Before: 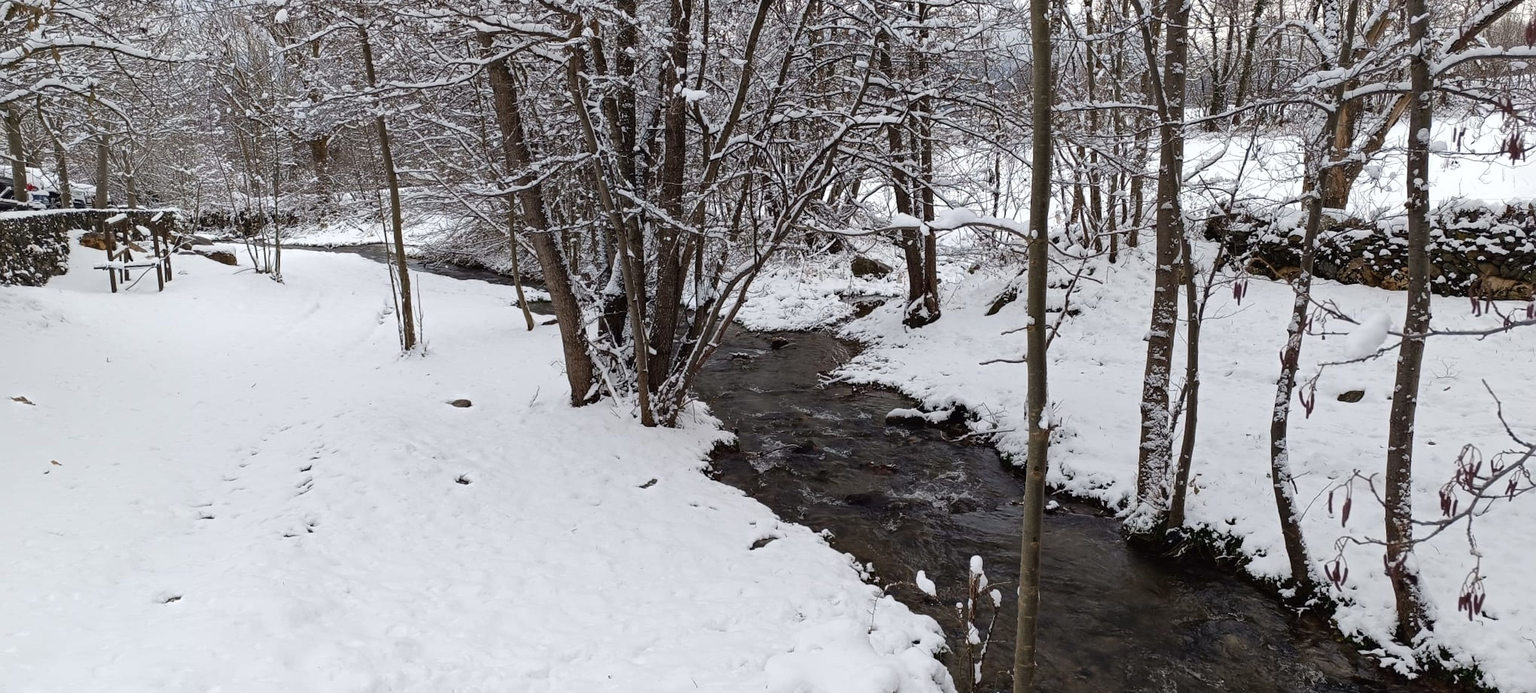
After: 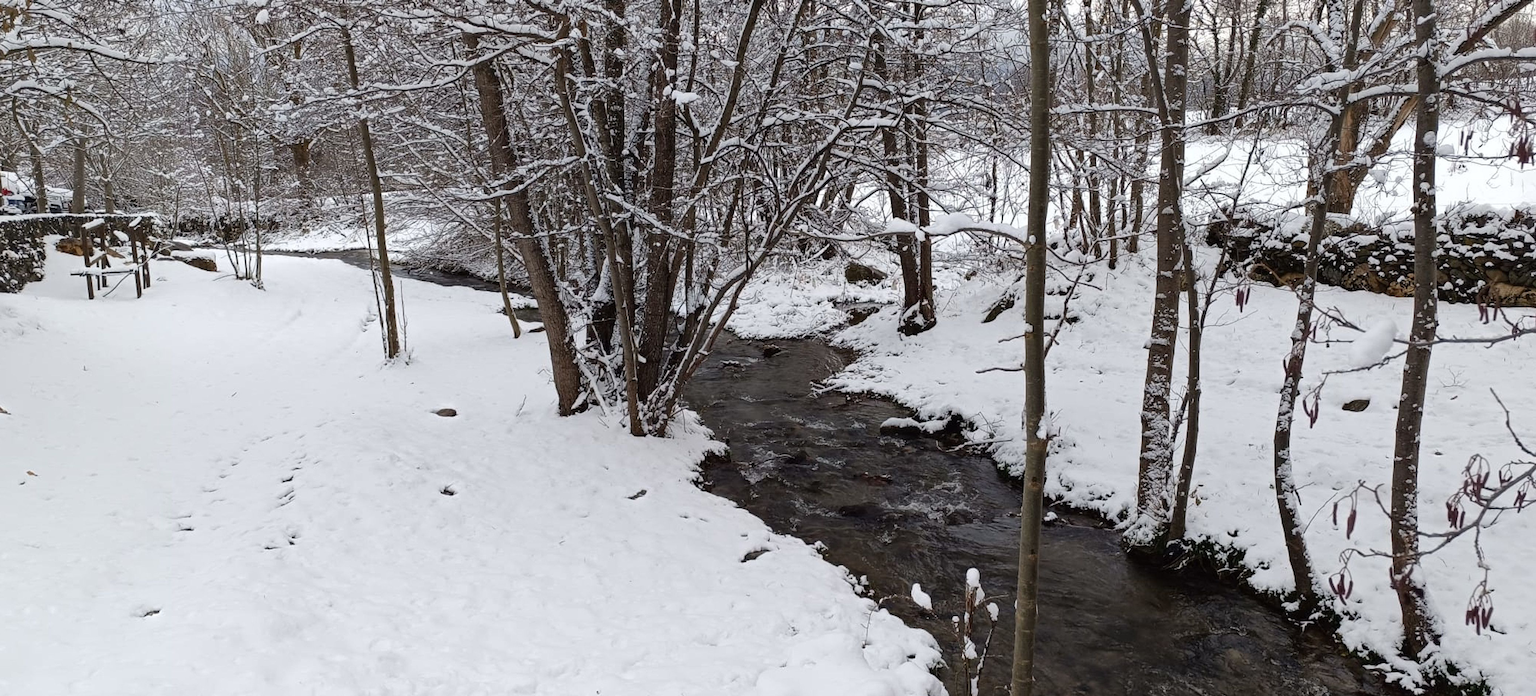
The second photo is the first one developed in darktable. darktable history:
crop and rotate: left 1.641%, right 0.556%, bottom 1.665%
